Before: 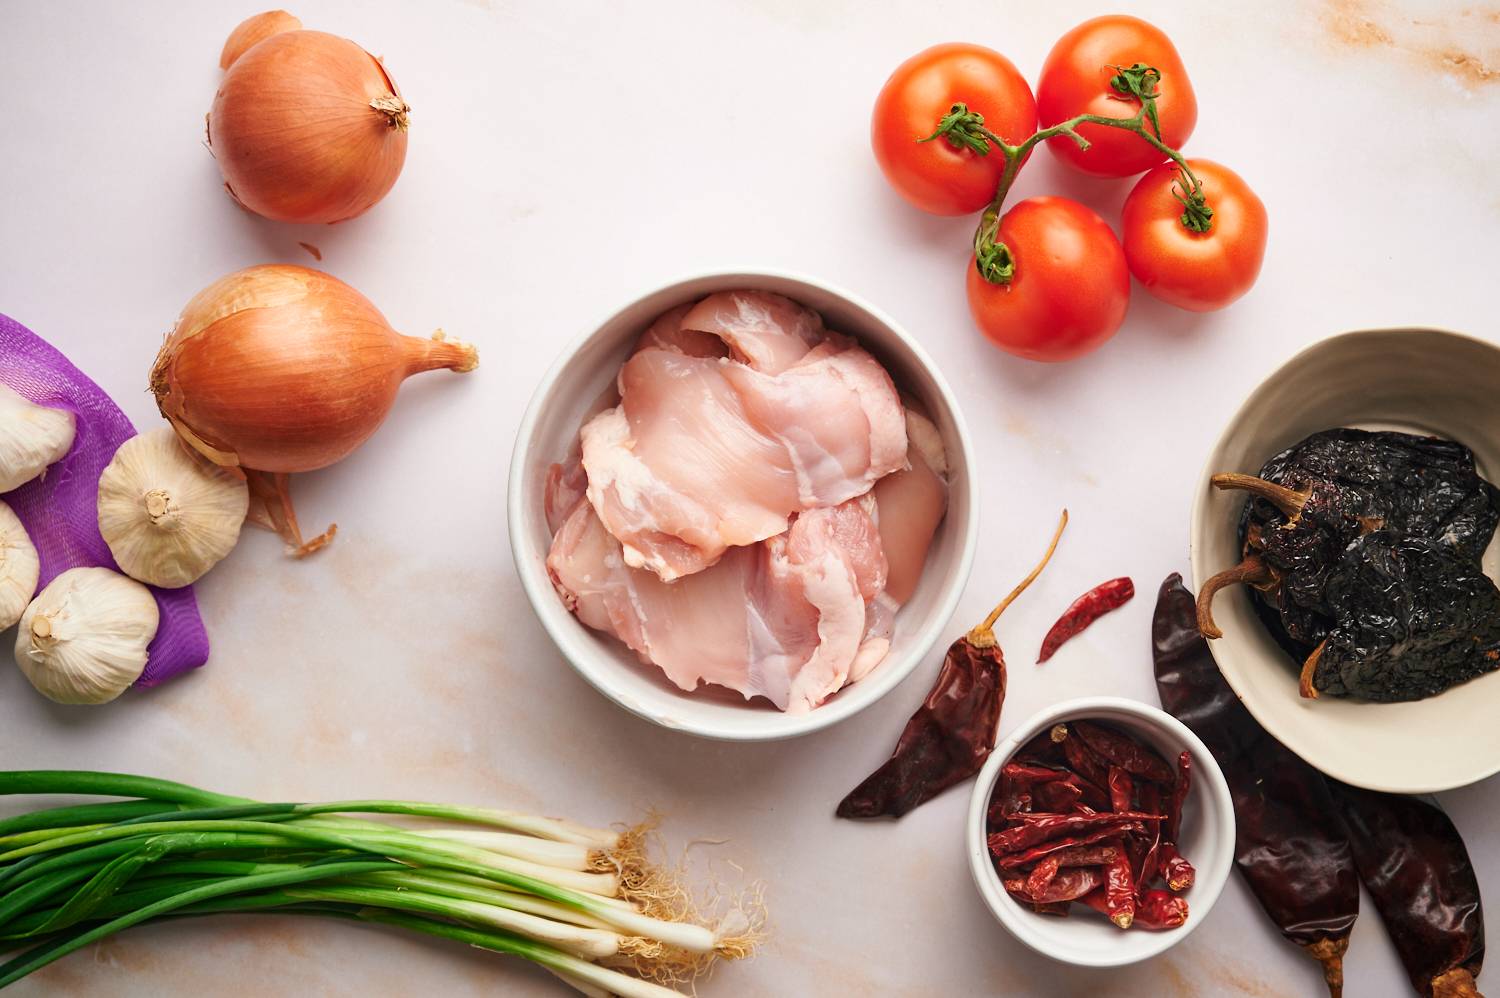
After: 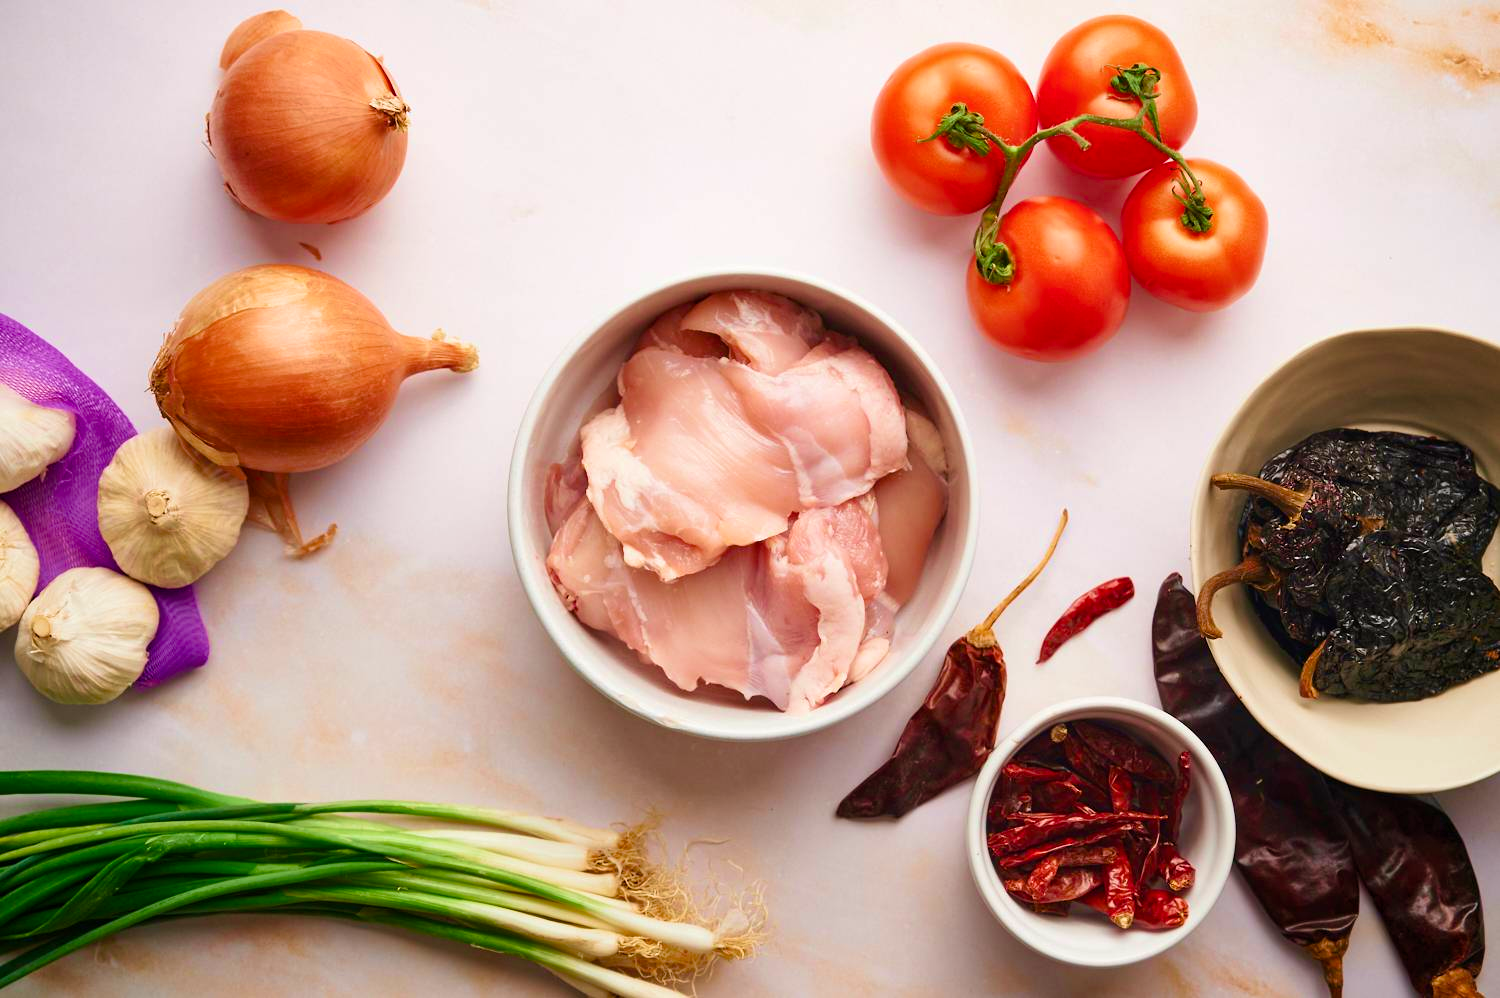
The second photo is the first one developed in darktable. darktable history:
color balance rgb: perceptual saturation grading › global saturation 20%, perceptual saturation grading › highlights -25.525%, perceptual saturation grading › shadows 25.736%
velvia: strength 44.7%
